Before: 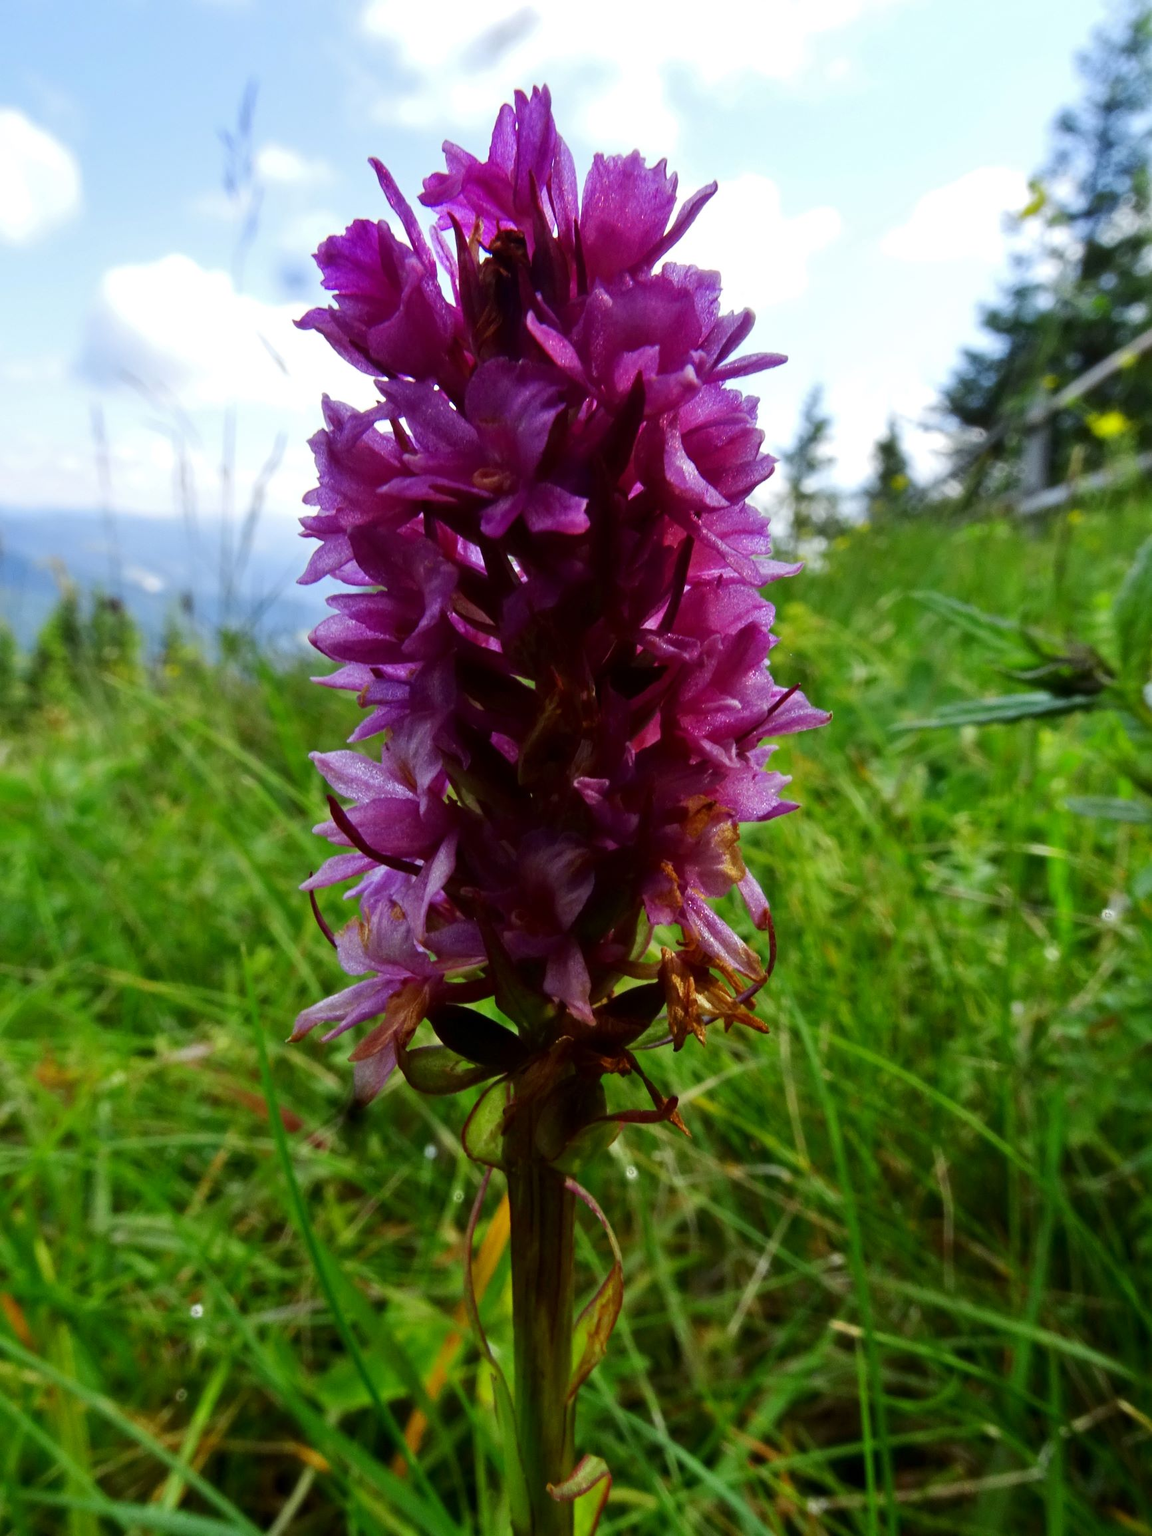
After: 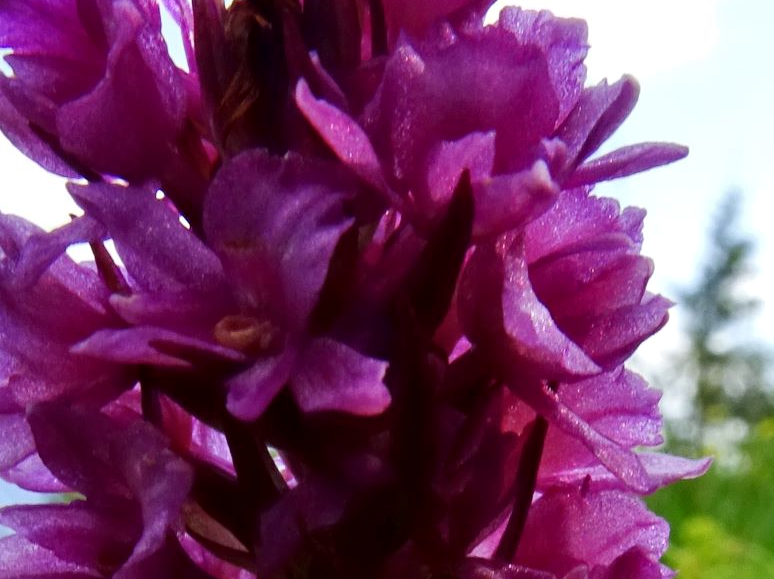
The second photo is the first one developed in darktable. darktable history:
crop: left 28.64%, top 16.832%, right 26.637%, bottom 58.055%
local contrast: mode bilateral grid, contrast 20, coarseness 50, detail 120%, midtone range 0.2
